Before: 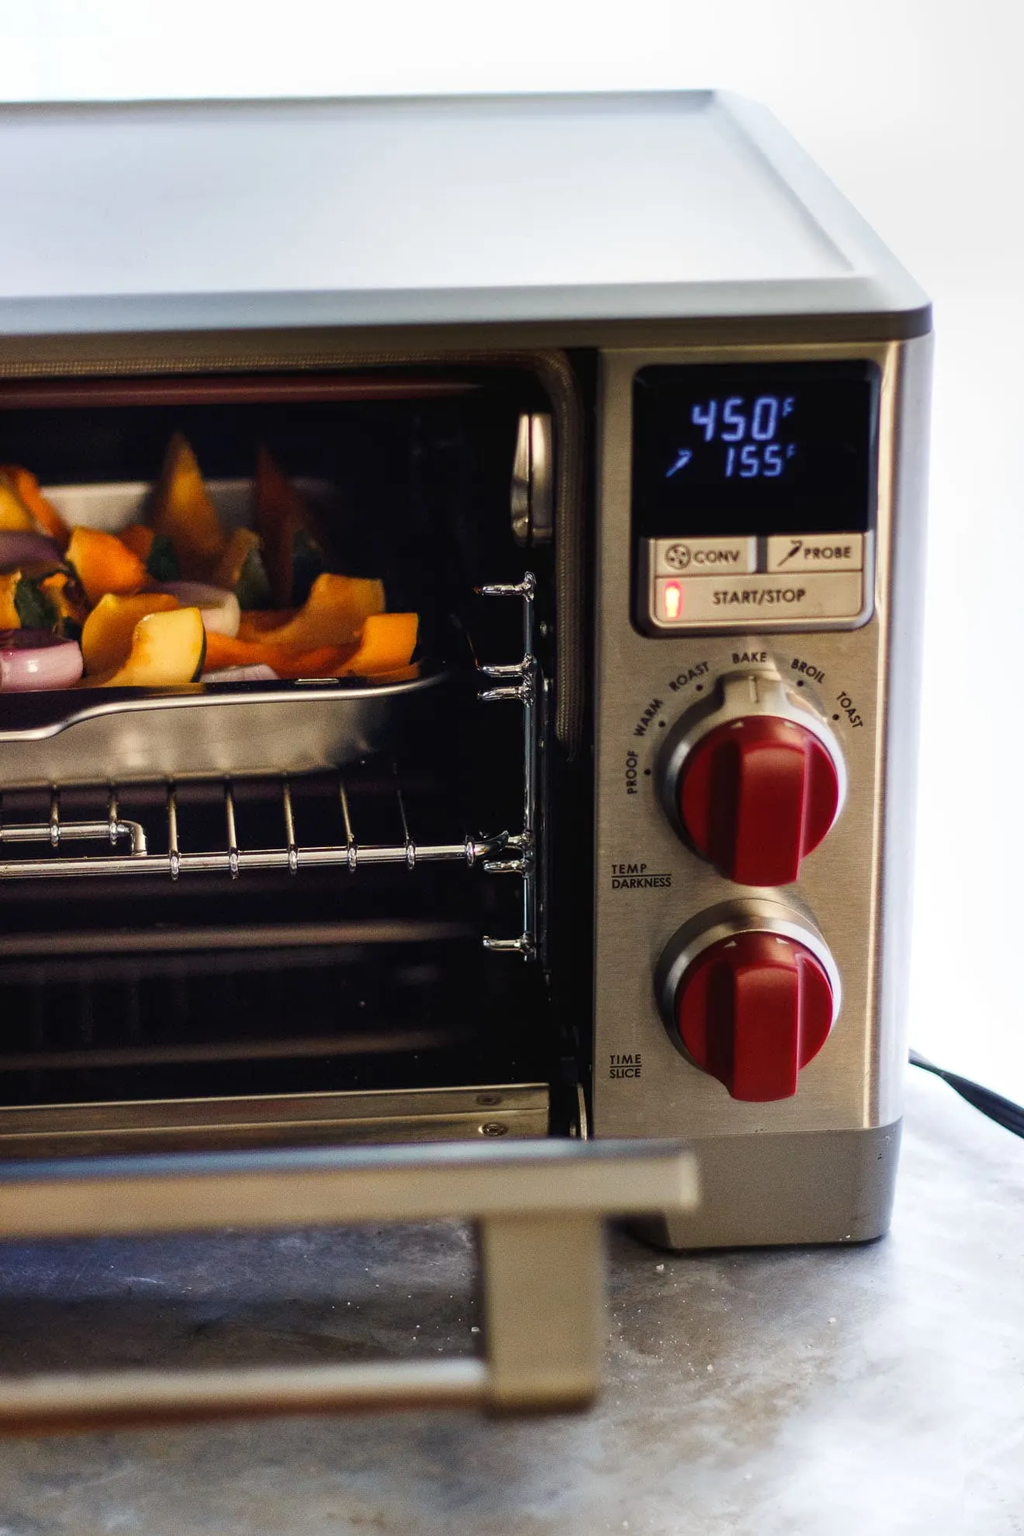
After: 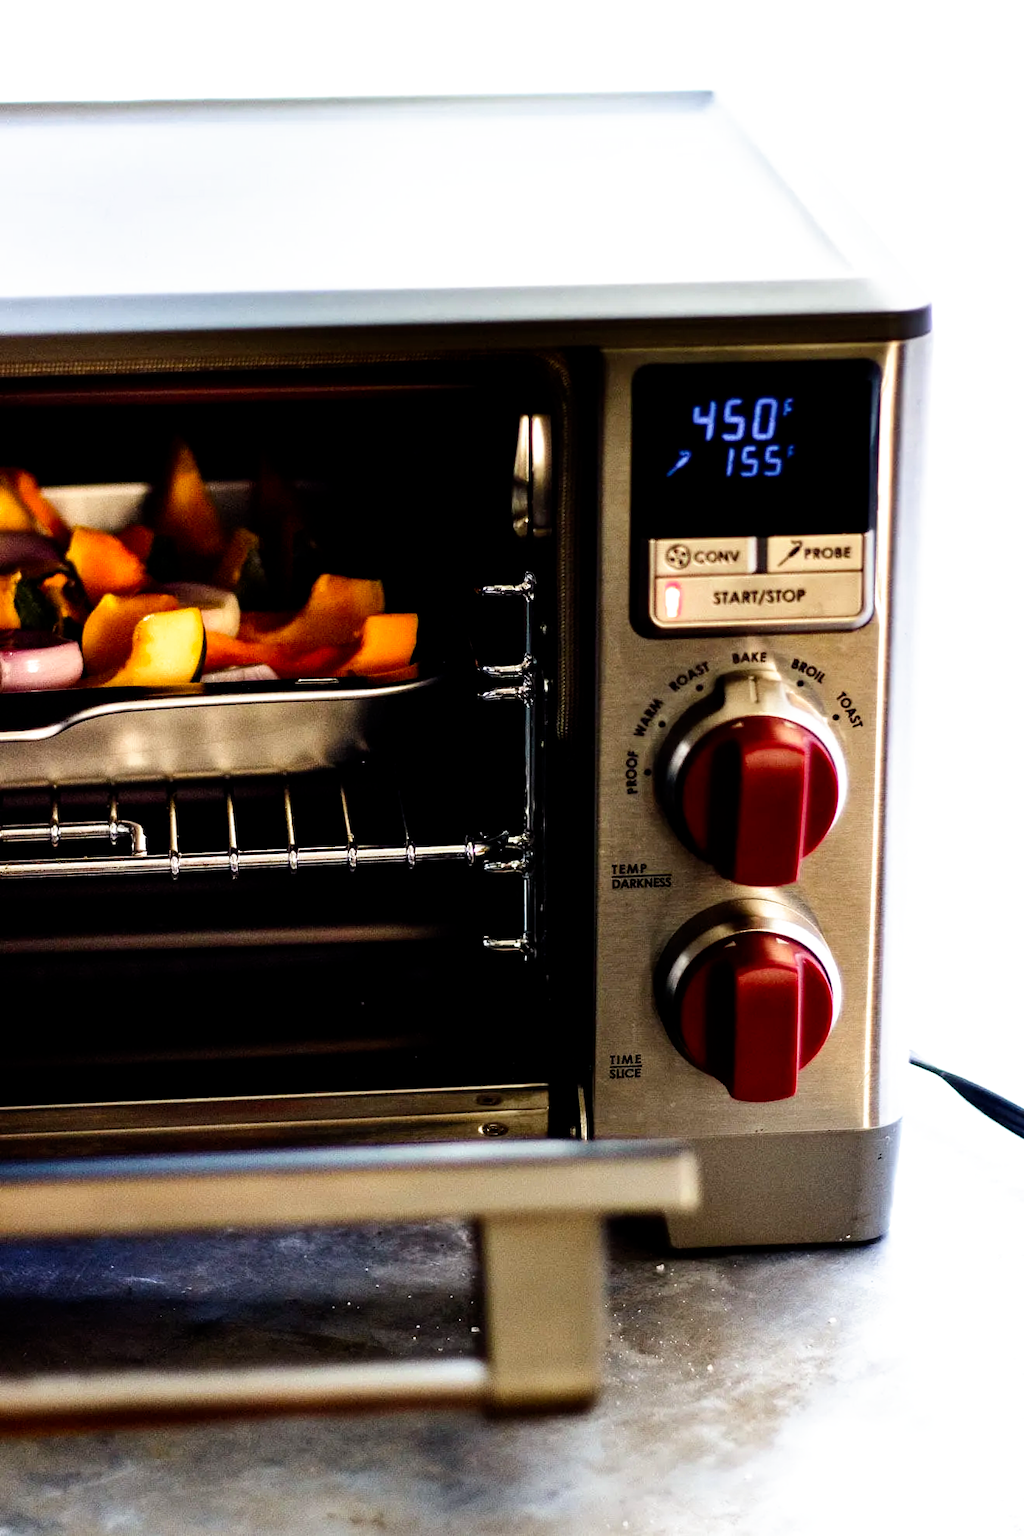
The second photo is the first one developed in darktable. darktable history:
tone equalizer: -8 EV -0.408 EV, -7 EV -0.397 EV, -6 EV -0.31 EV, -5 EV -0.244 EV, -3 EV 0.215 EV, -2 EV 0.327 EV, -1 EV 0.385 EV, +0 EV 0.443 EV, edges refinement/feathering 500, mask exposure compensation -1.57 EV, preserve details no
filmic rgb: black relative exposure -8.74 EV, white relative exposure 2.73 EV, target black luminance 0%, hardness 6.26, latitude 77.3%, contrast 1.329, shadows ↔ highlights balance -0.355%, preserve chrominance no, color science v5 (2021)
